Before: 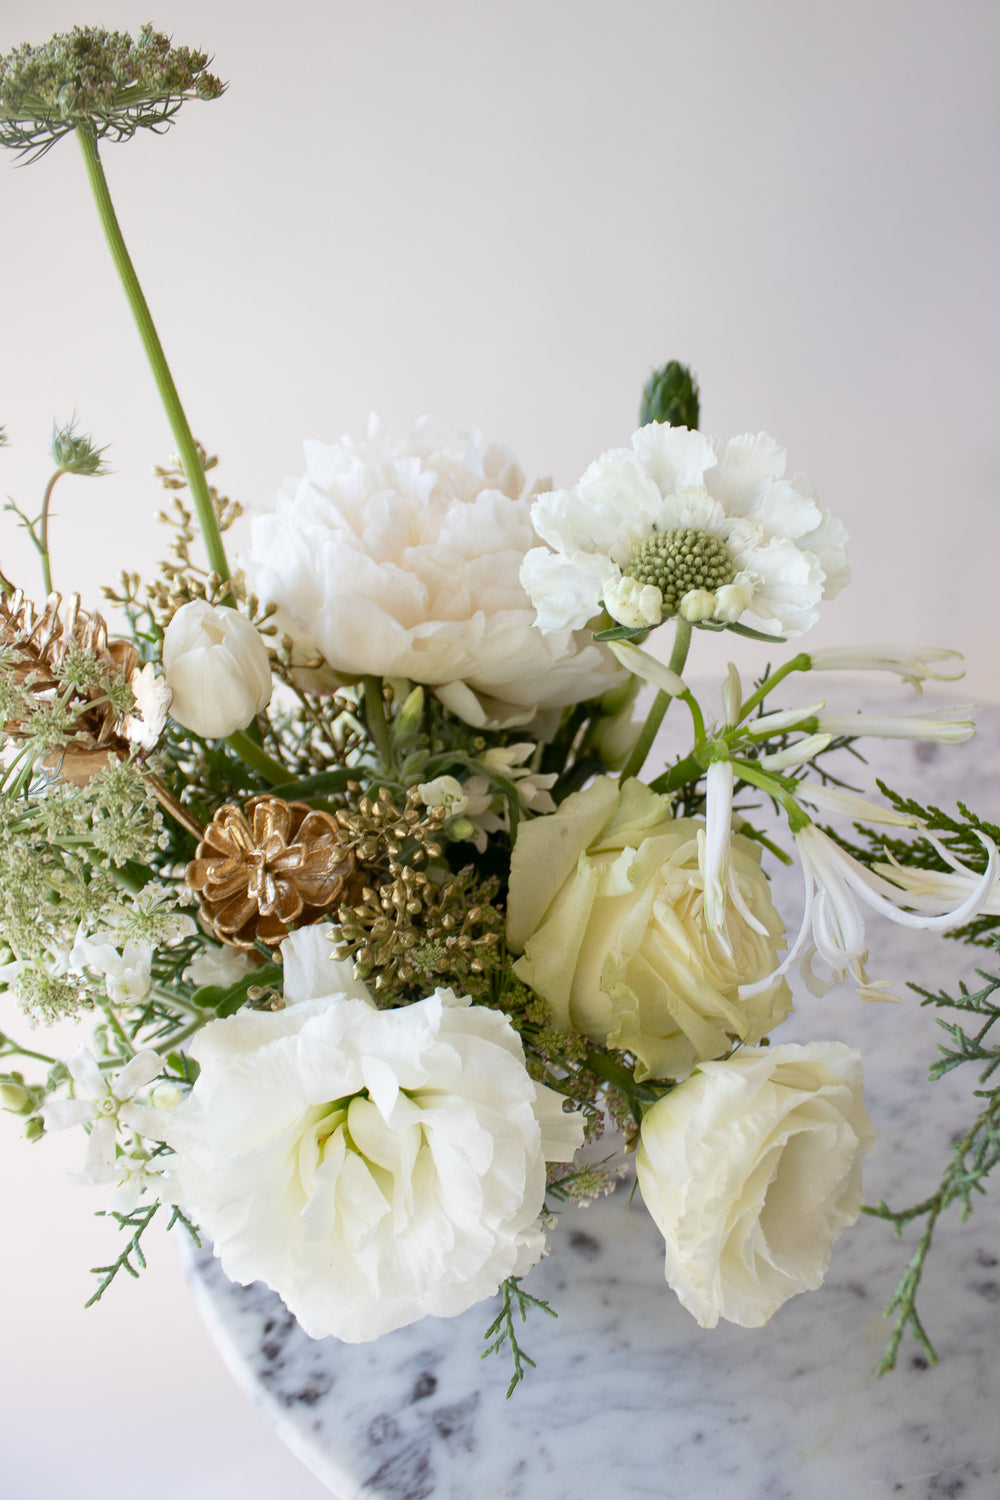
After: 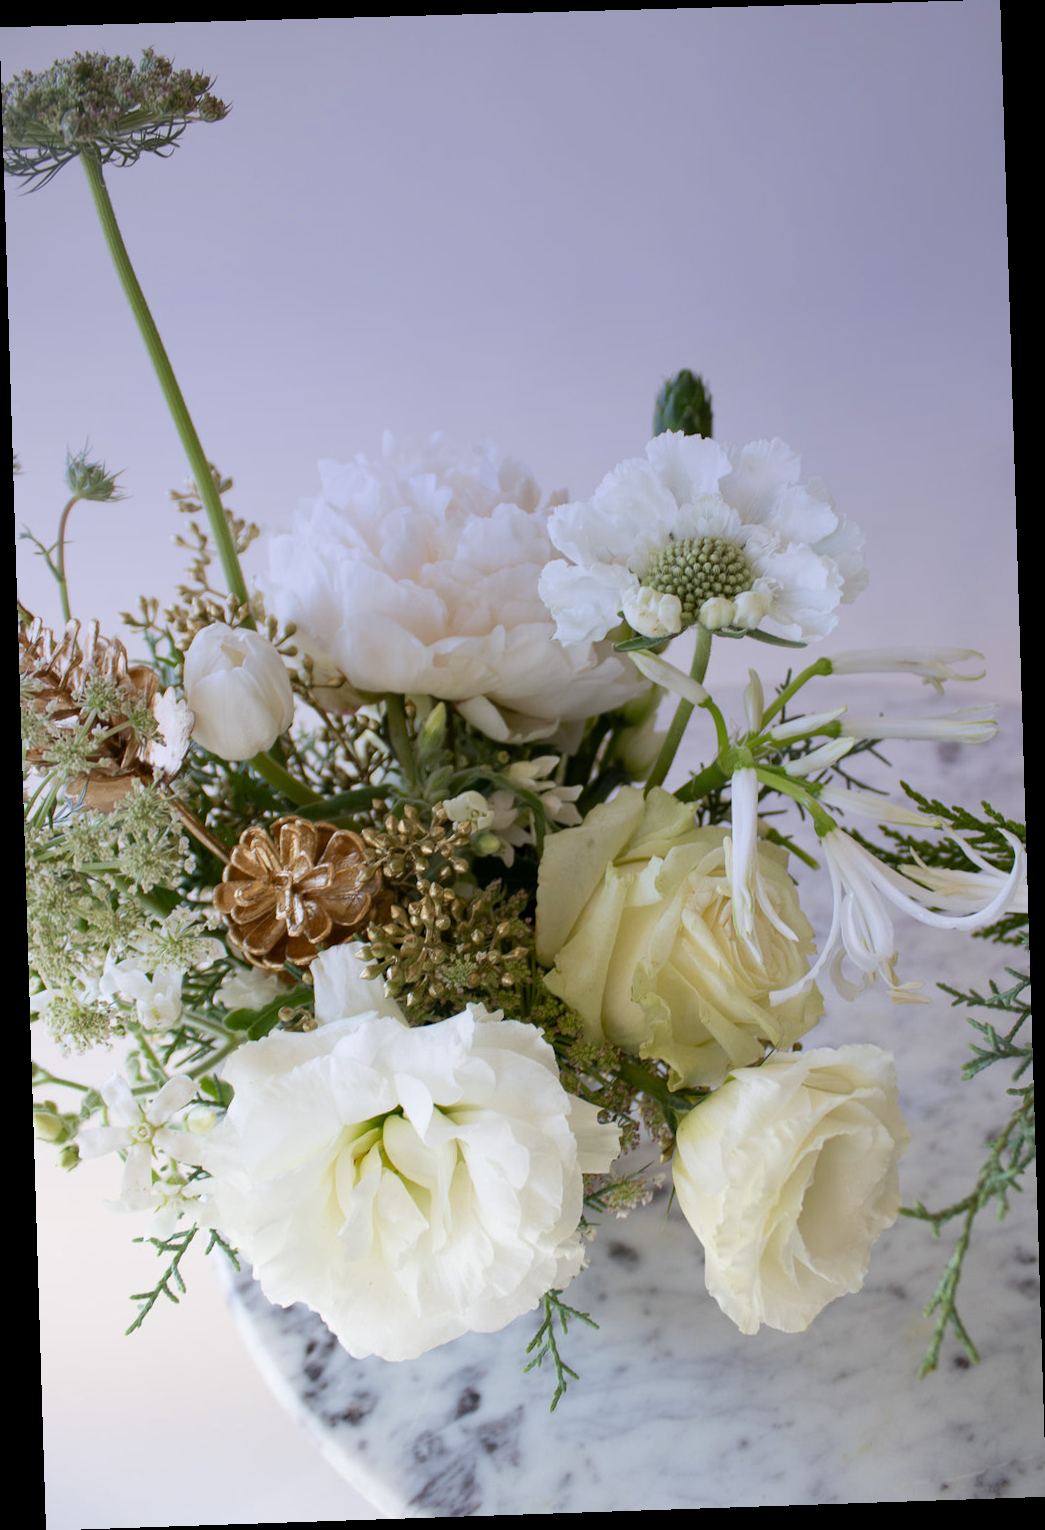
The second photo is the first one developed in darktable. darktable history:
rotate and perspective: rotation -1.77°, lens shift (horizontal) 0.004, automatic cropping off
graduated density: hue 238.83°, saturation 50%
